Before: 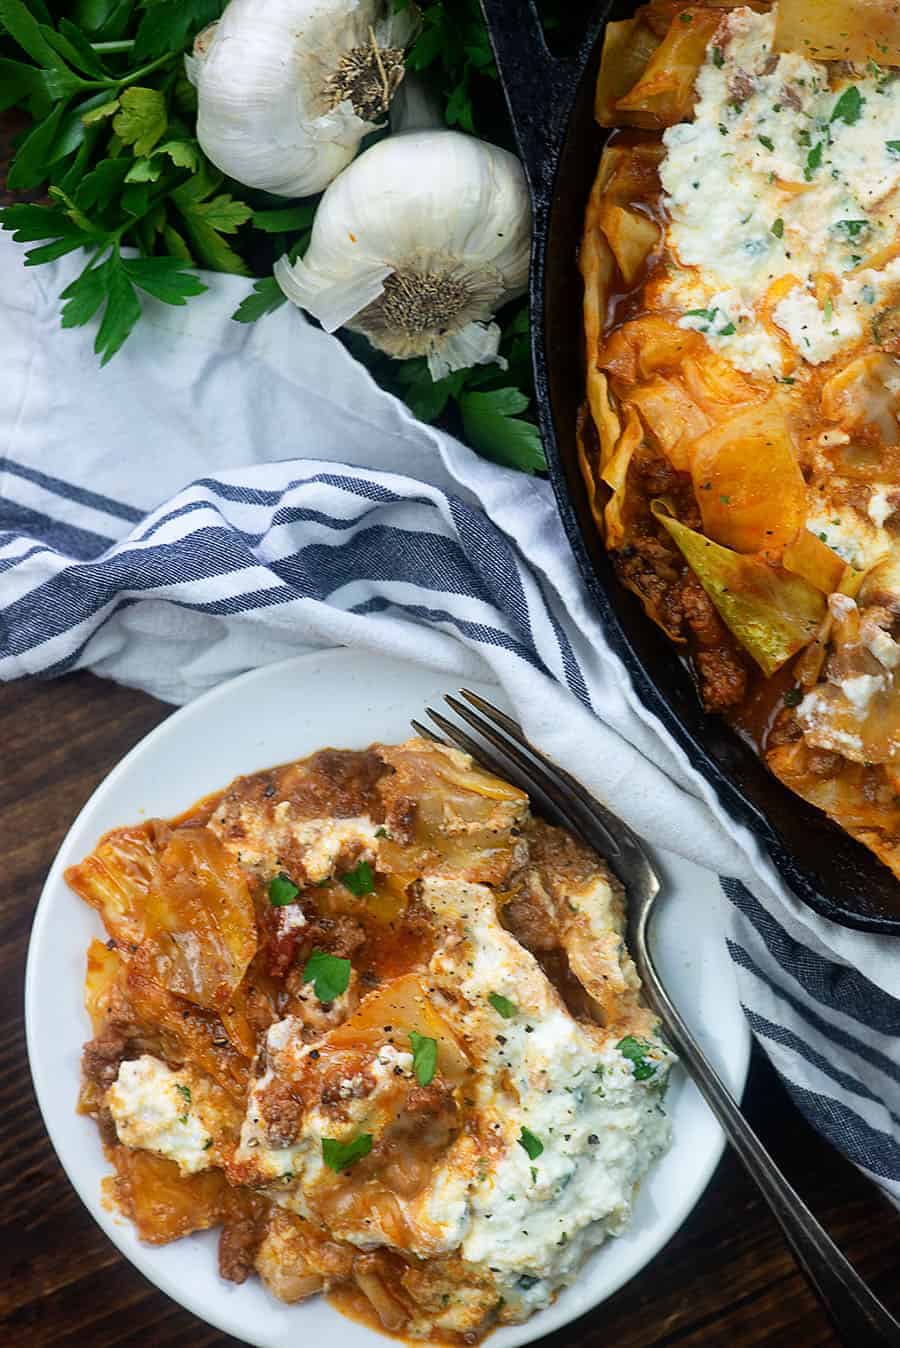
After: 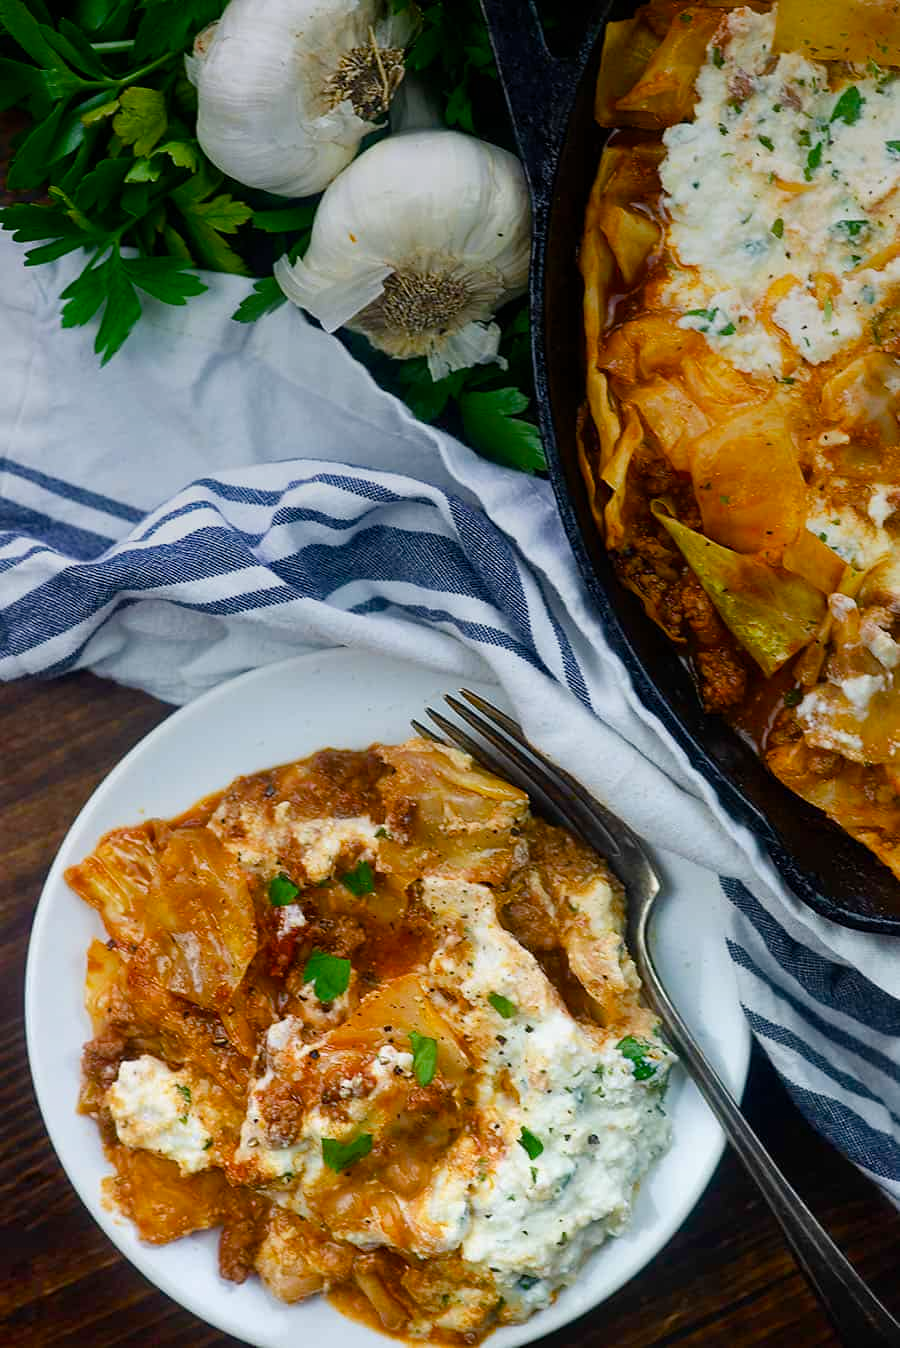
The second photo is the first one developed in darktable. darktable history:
color balance rgb: perceptual saturation grading › global saturation 20%, perceptual saturation grading › highlights -25%, perceptual saturation grading › shadows 50%
graduated density: rotation -0.352°, offset 57.64
